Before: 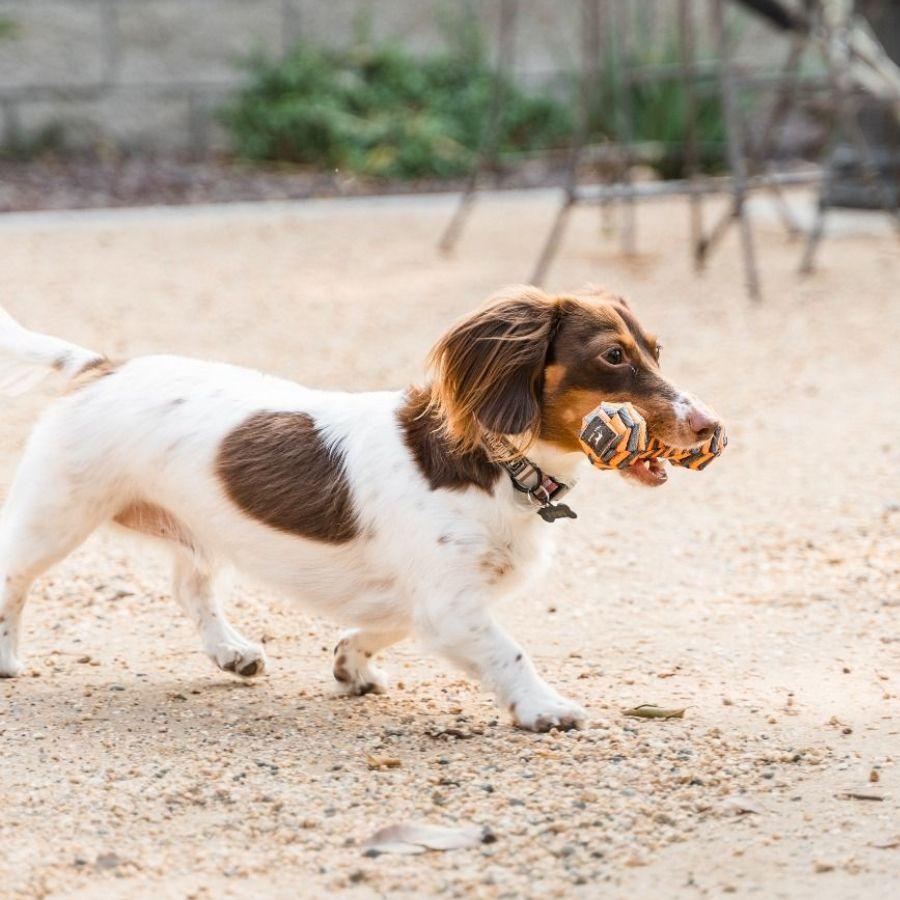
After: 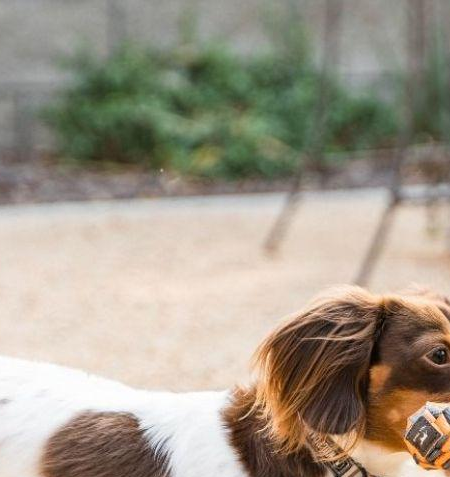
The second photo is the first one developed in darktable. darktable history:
crop: left 19.496%, right 30.5%, bottom 46.976%
